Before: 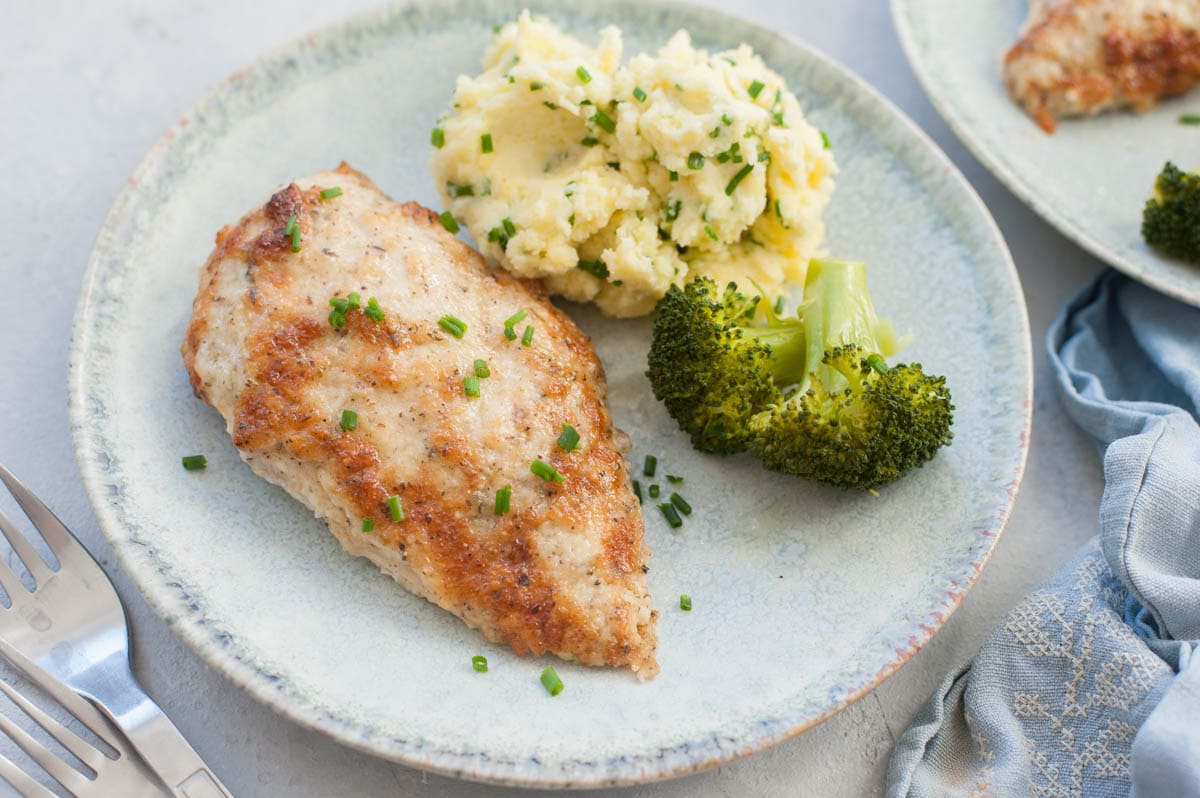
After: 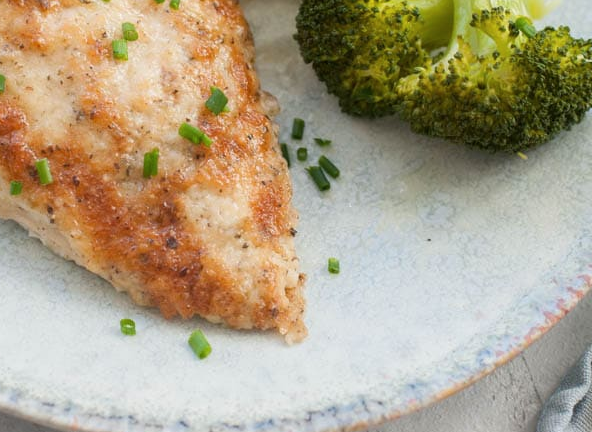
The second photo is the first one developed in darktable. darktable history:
crop: left 29.39%, top 42.294%, right 21.199%, bottom 3.507%
color correction: highlights b* -0.034, saturation 0.977
